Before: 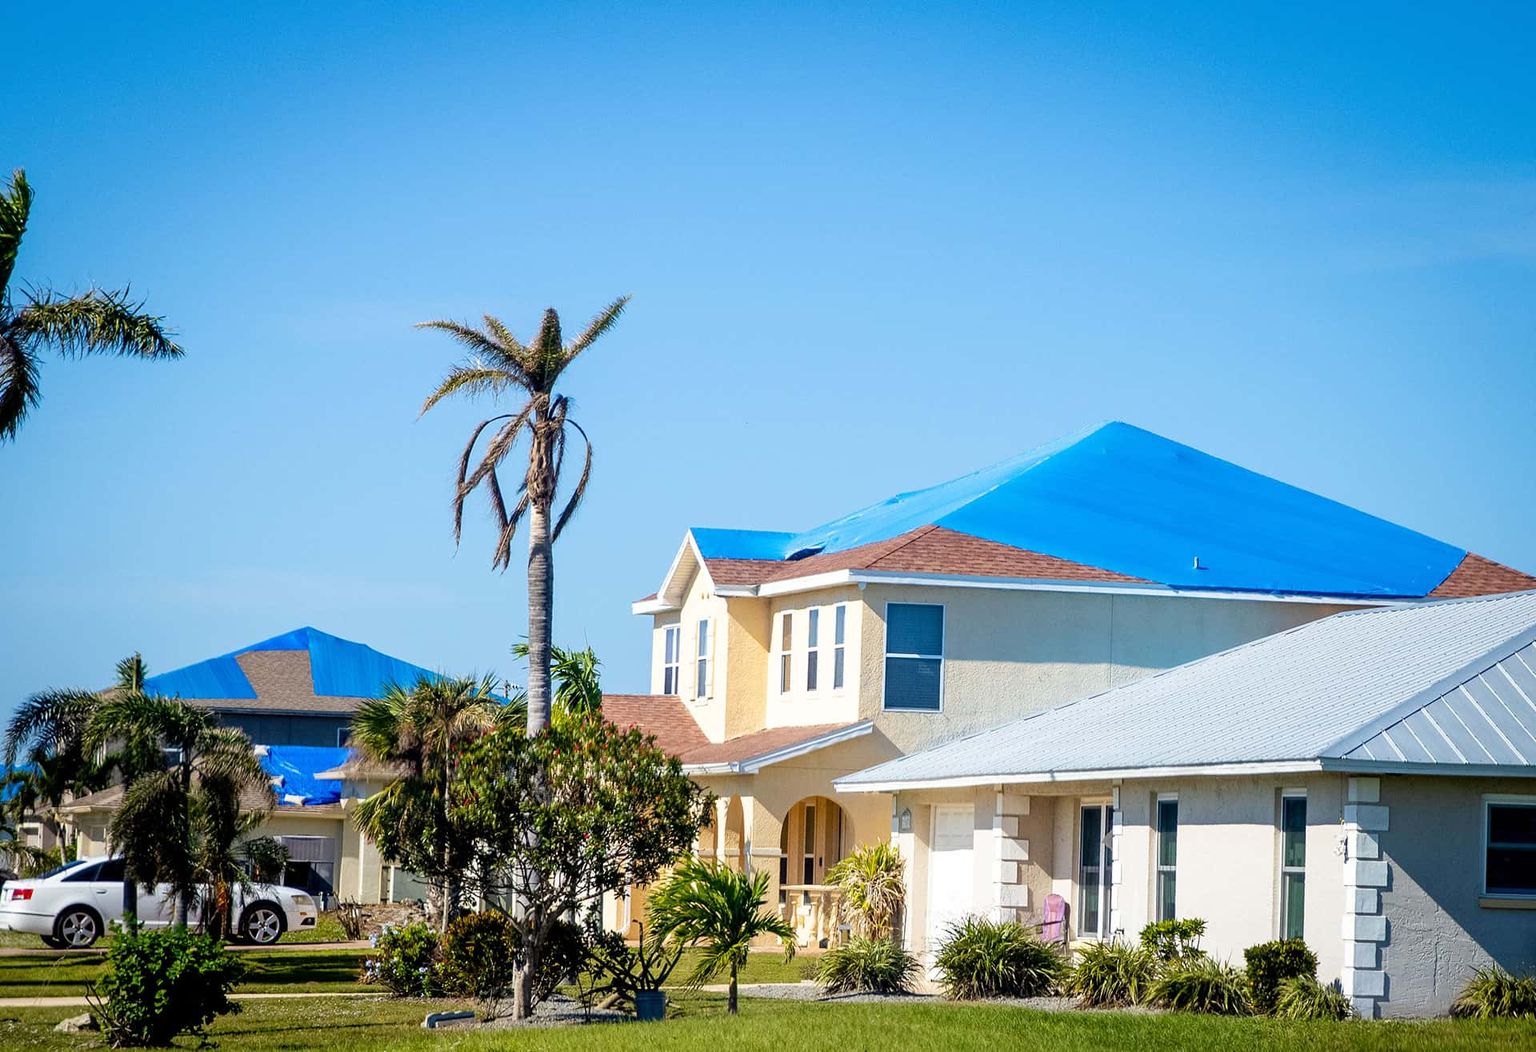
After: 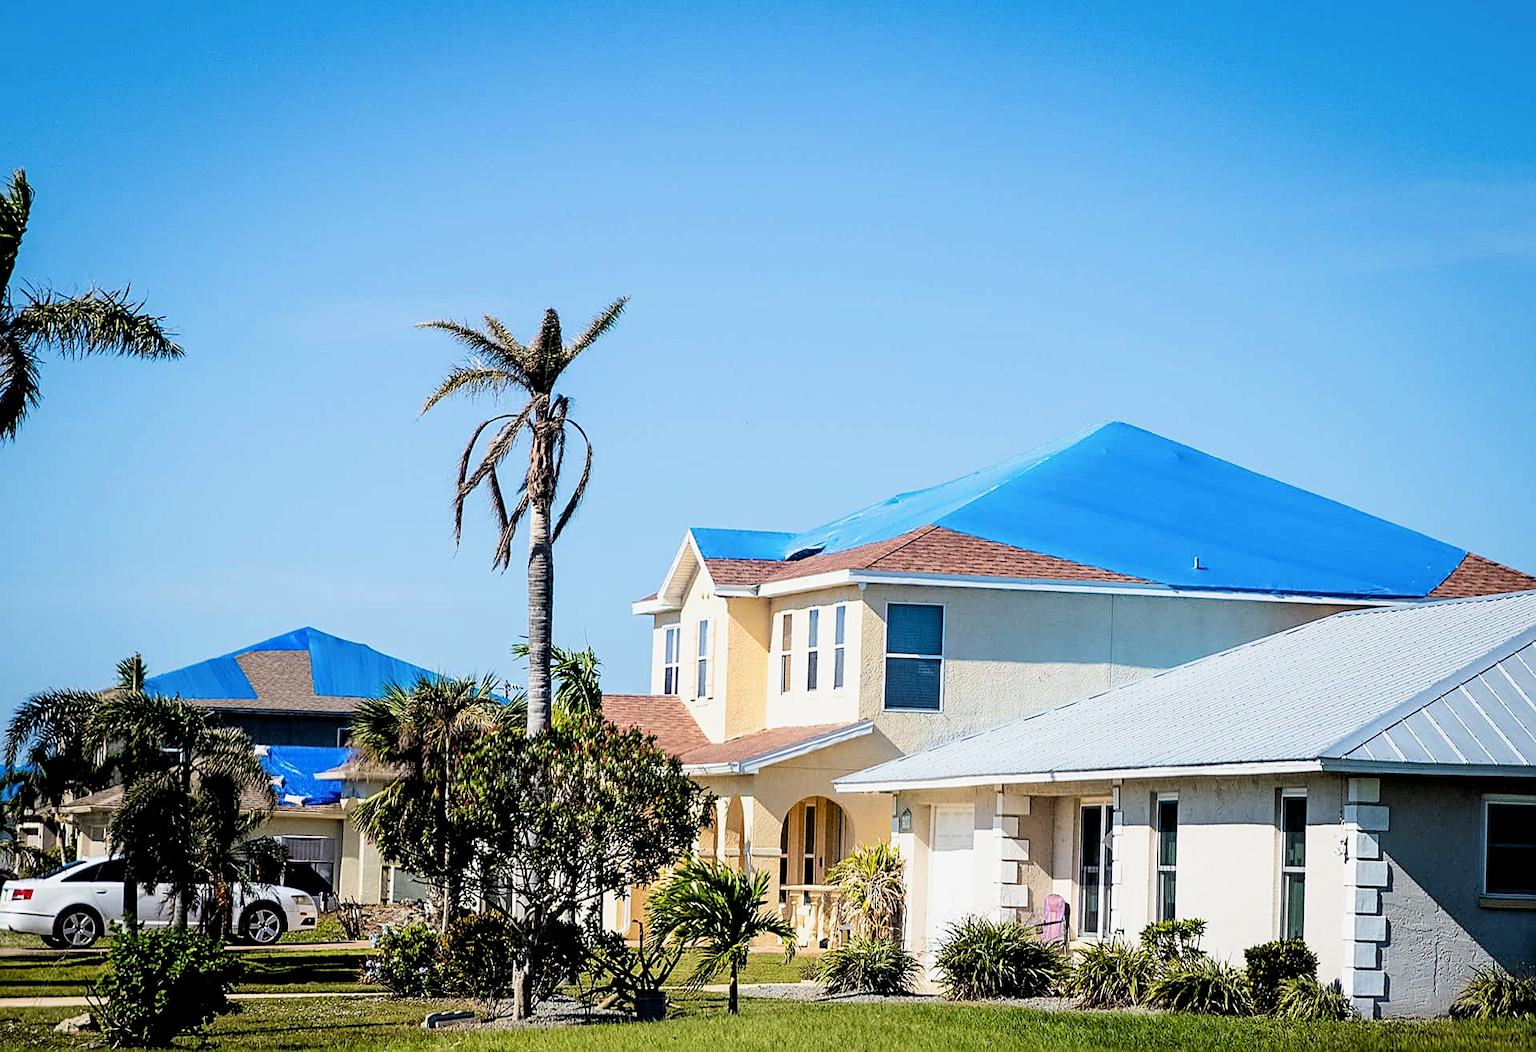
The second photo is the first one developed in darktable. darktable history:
filmic rgb: black relative exposure -4.02 EV, white relative exposure 2.99 EV, hardness 2.98, contrast 1.393
tone equalizer: -8 EV 0.069 EV, edges refinement/feathering 500, mask exposure compensation -1.57 EV, preserve details no
sharpen: on, module defaults
